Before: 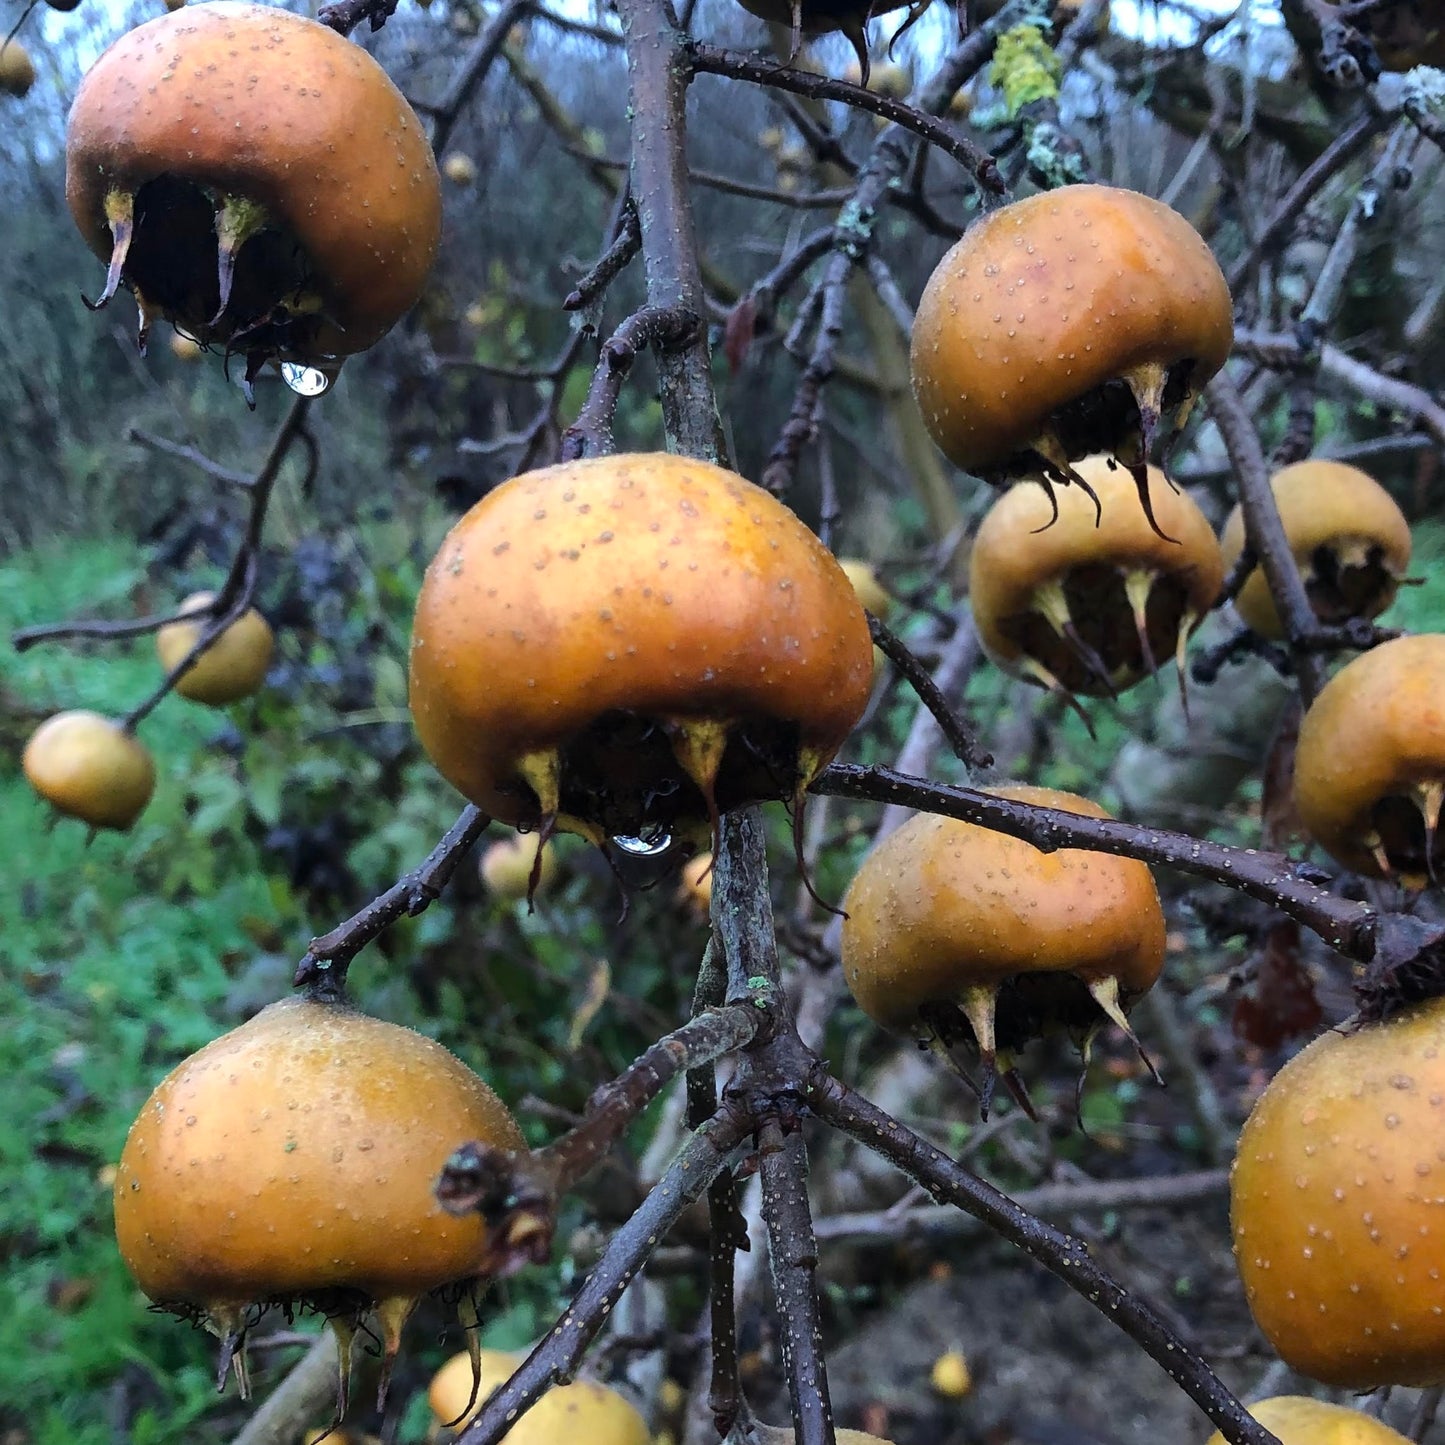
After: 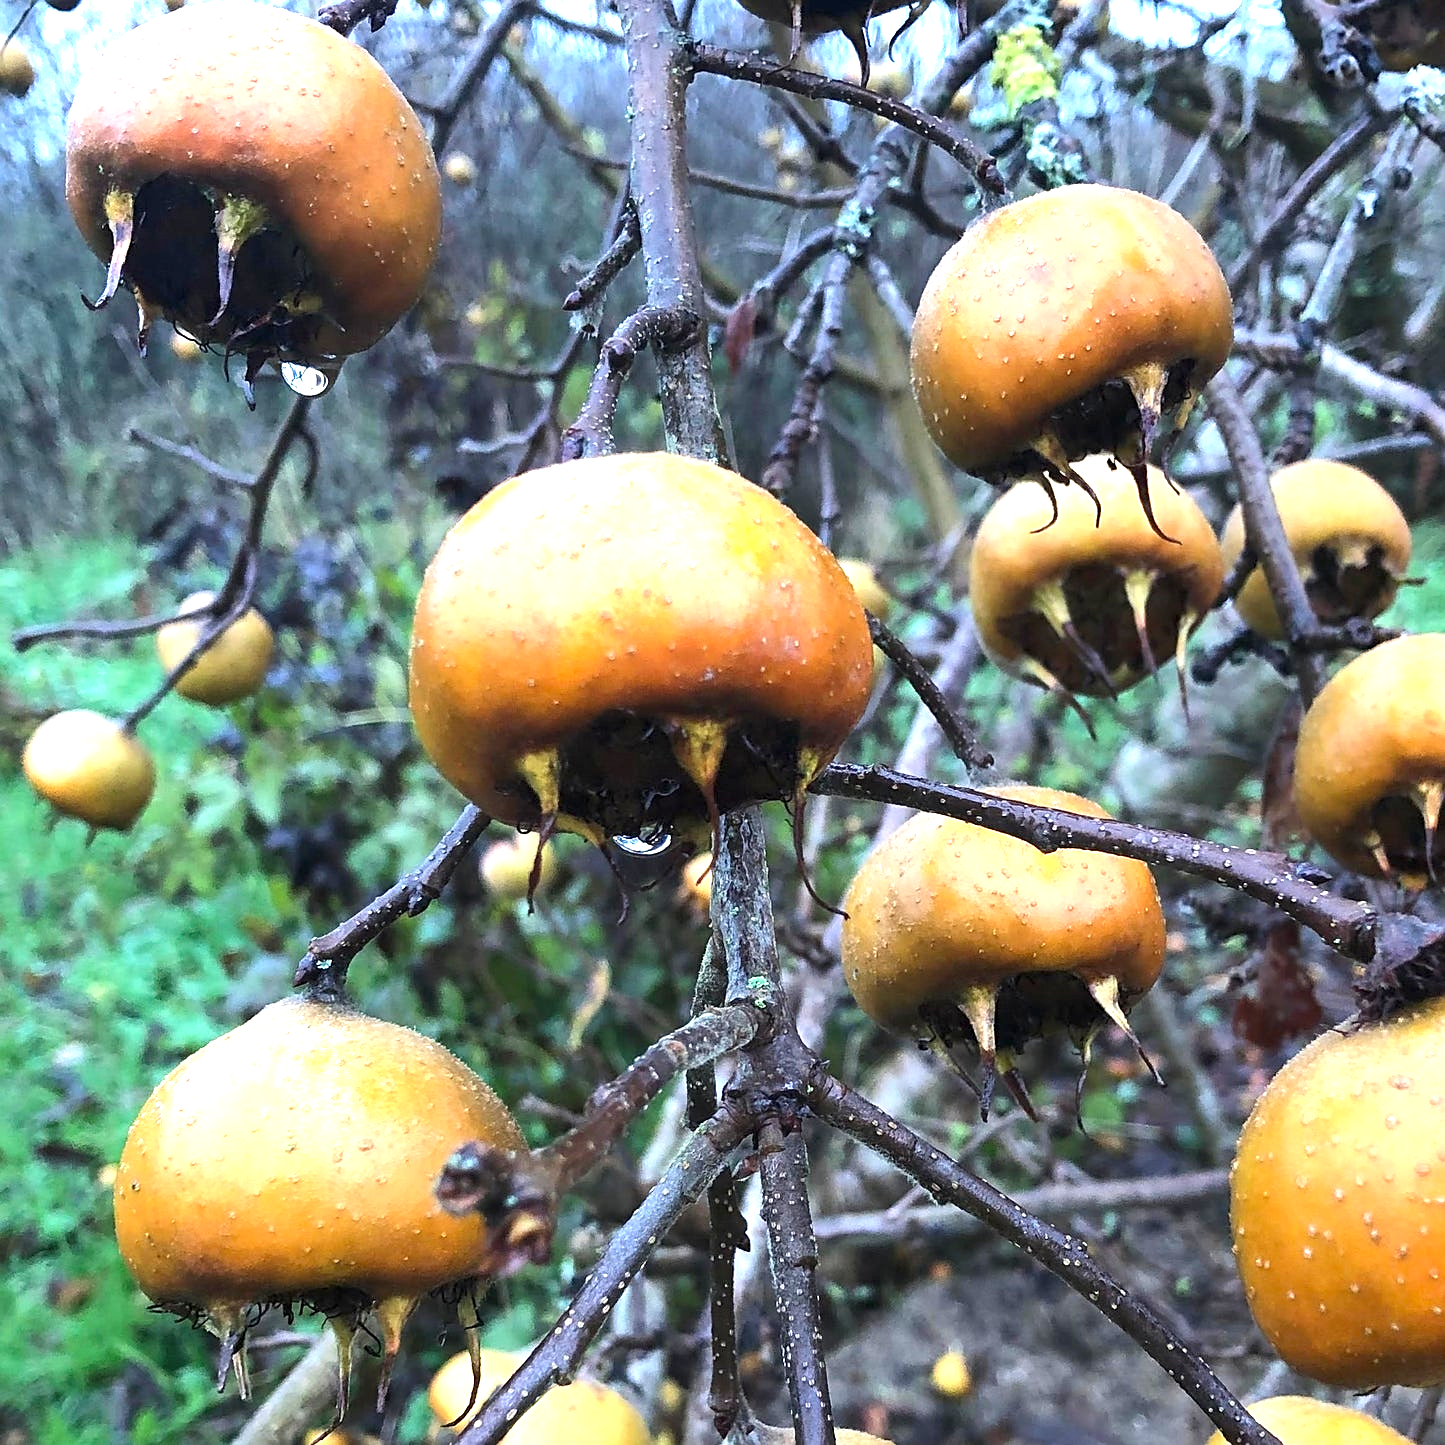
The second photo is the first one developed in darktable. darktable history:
exposure: black level correction 0, exposure 1.3 EV, compensate exposure bias true, compensate highlight preservation false
sharpen: radius 1.864, amount 0.398, threshold 1.271
